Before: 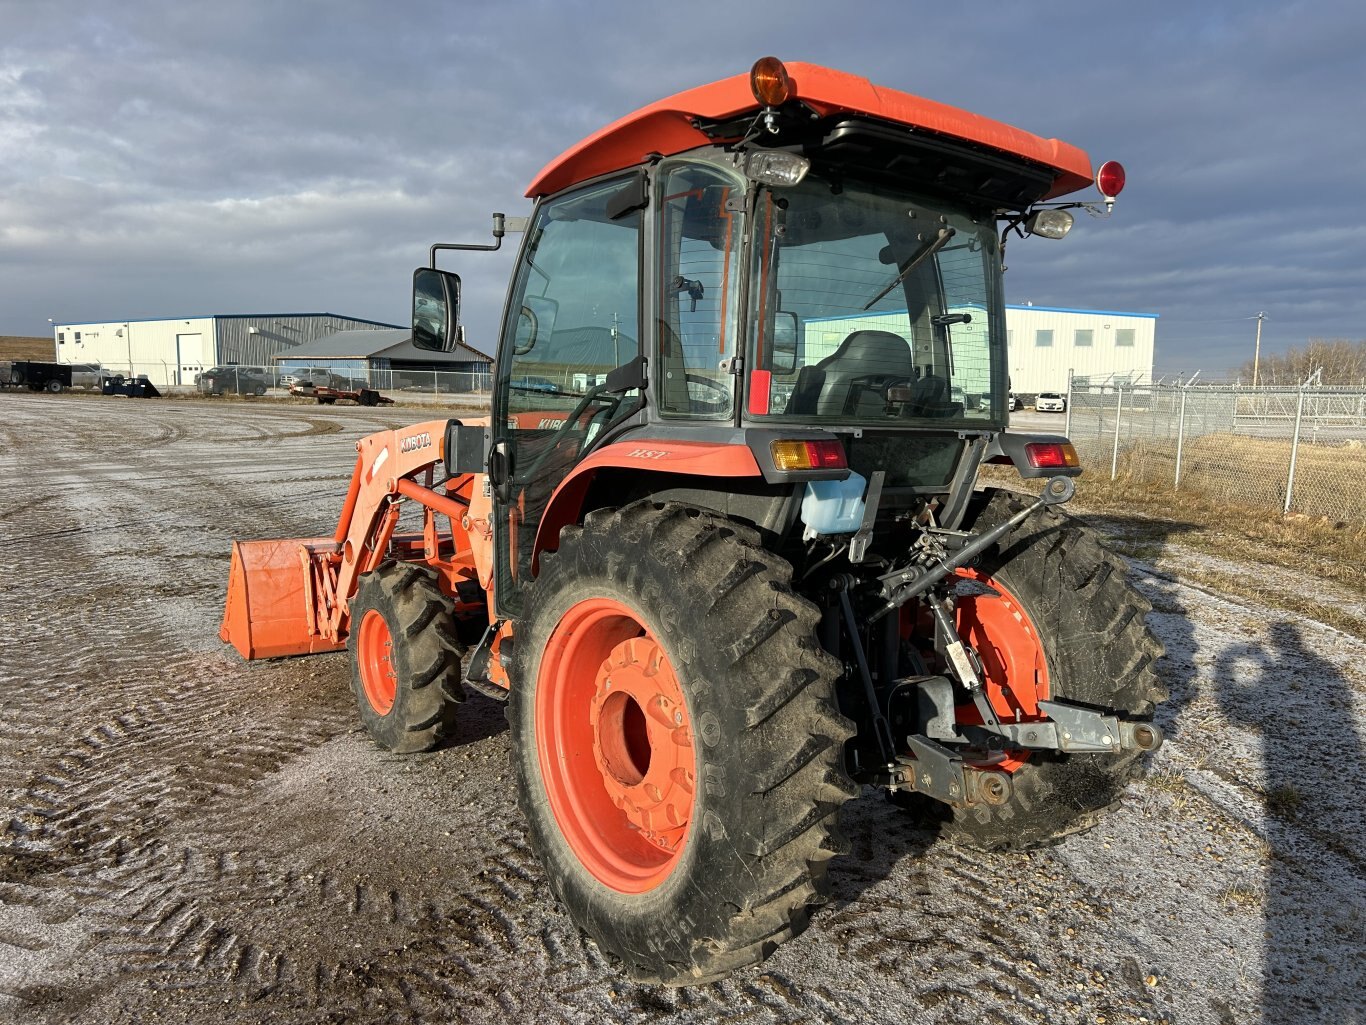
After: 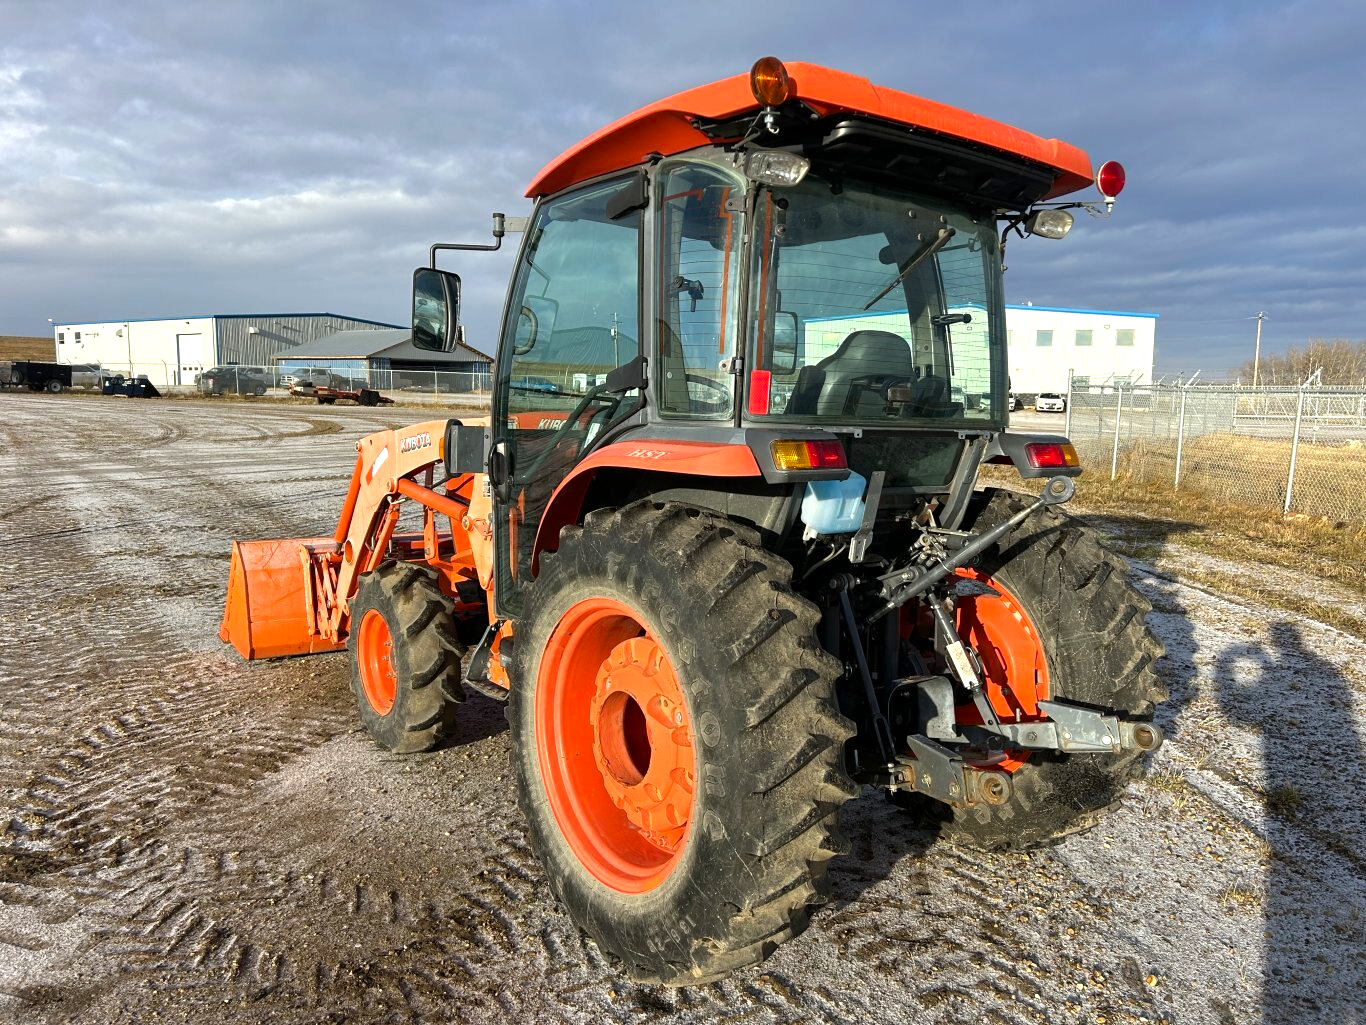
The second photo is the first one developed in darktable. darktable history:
color balance rgb: power › hue 62.21°, perceptual saturation grading › global saturation 19.34%, perceptual brilliance grading › global brilliance 10.873%, global vibrance 9.271%
